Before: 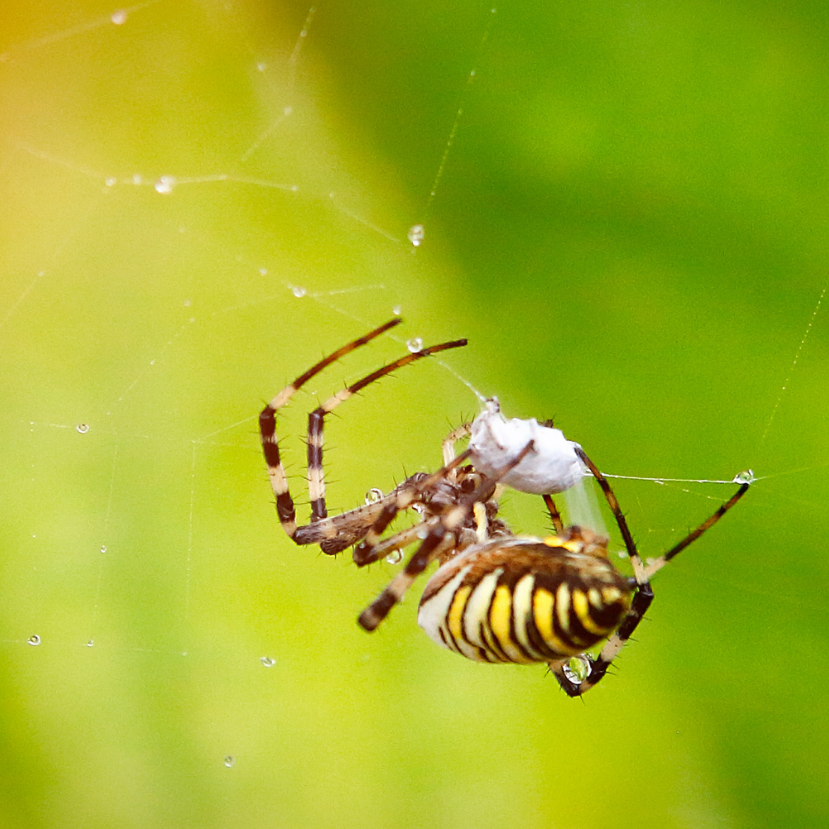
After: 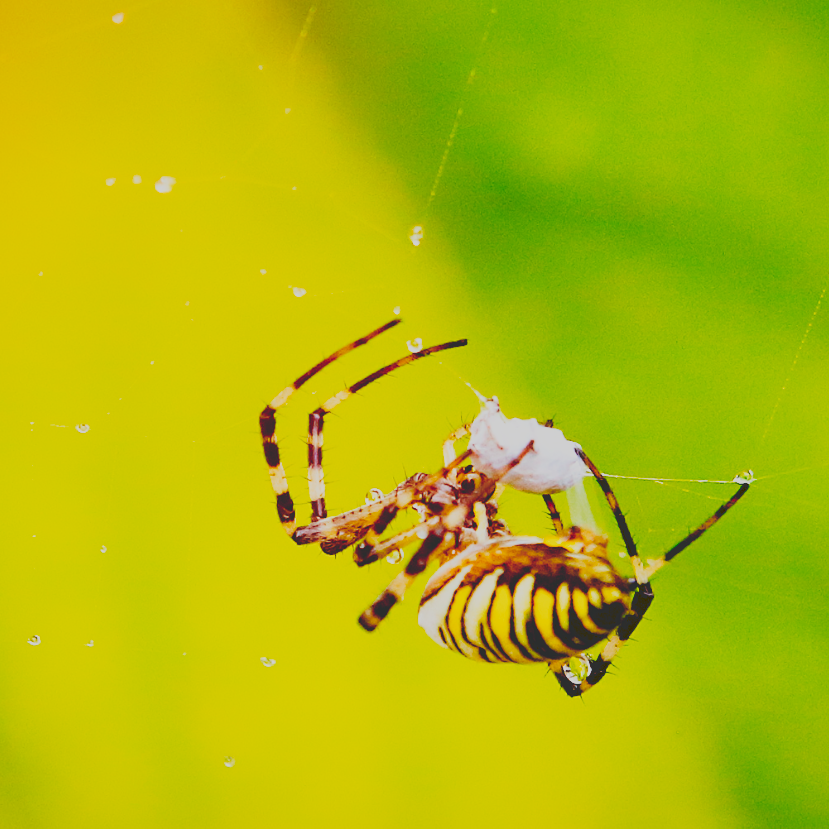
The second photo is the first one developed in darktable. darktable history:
color balance rgb: linear chroma grading › global chroma 15%, perceptual saturation grading › global saturation 30%
tone curve: curves: ch0 [(0, 0) (0.003, 0.185) (0.011, 0.185) (0.025, 0.187) (0.044, 0.185) (0.069, 0.185) (0.1, 0.18) (0.136, 0.18) (0.177, 0.179) (0.224, 0.202) (0.277, 0.252) (0.335, 0.343) (0.399, 0.452) (0.468, 0.553) (0.543, 0.643) (0.623, 0.717) (0.709, 0.778) (0.801, 0.82) (0.898, 0.856) (1, 1)], preserve colors none
exposure: exposure -0.01 EV, compensate highlight preservation false
filmic rgb: black relative exposure -7.65 EV, white relative exposure 4.56 EV, hardness 3.61, color science v6 (2022)
